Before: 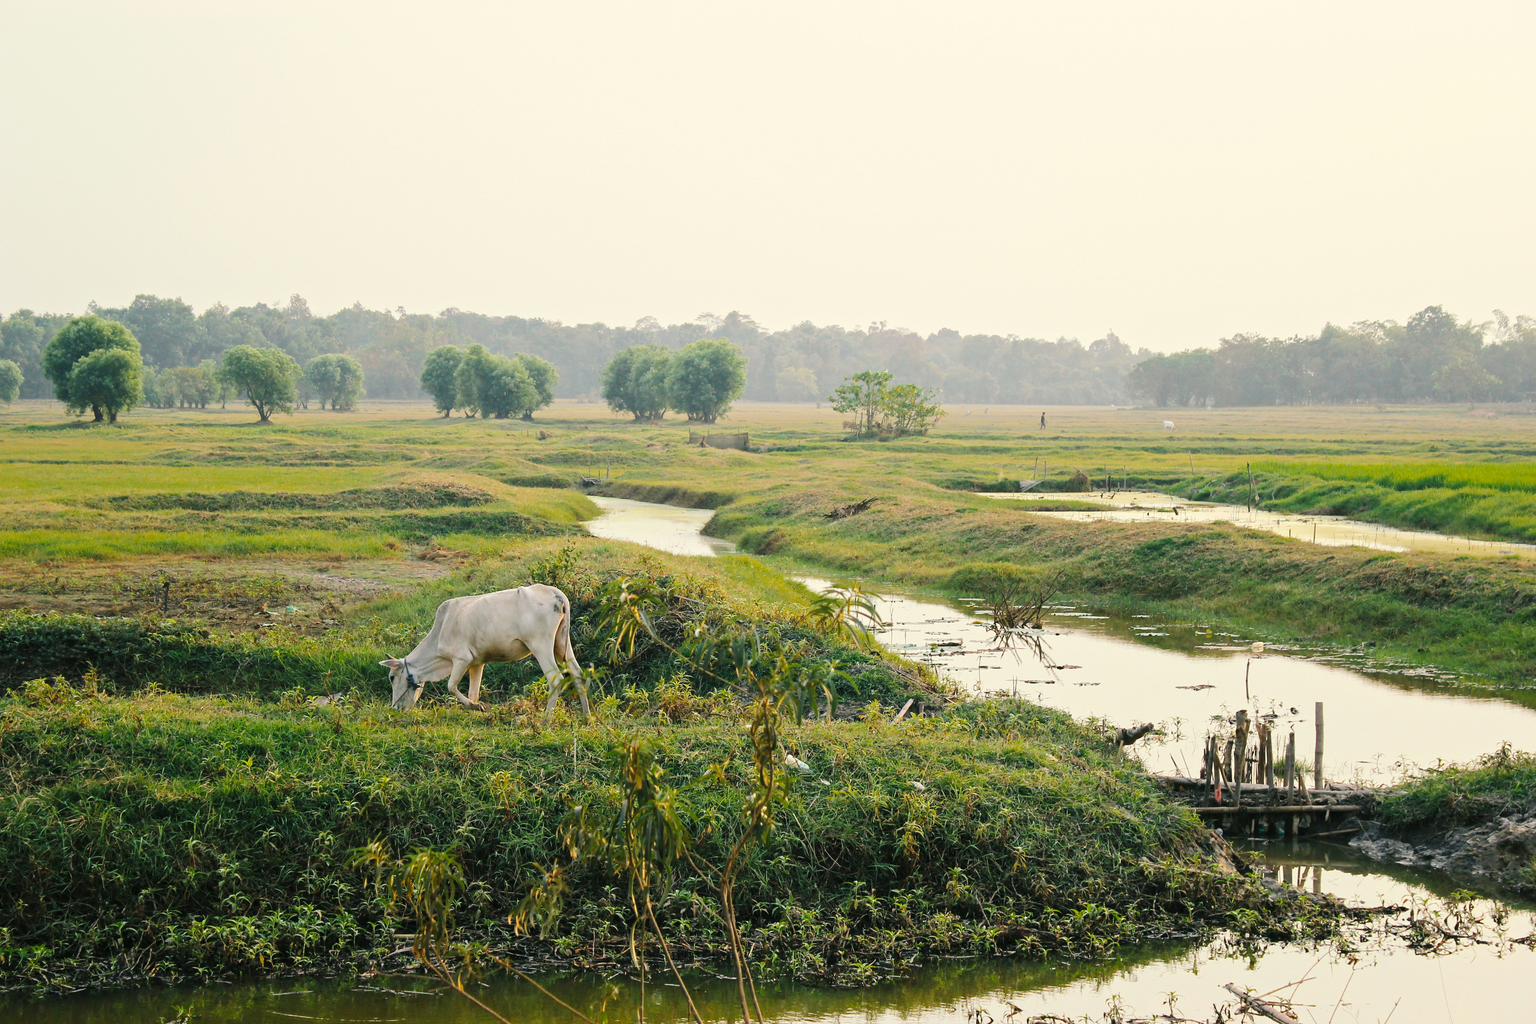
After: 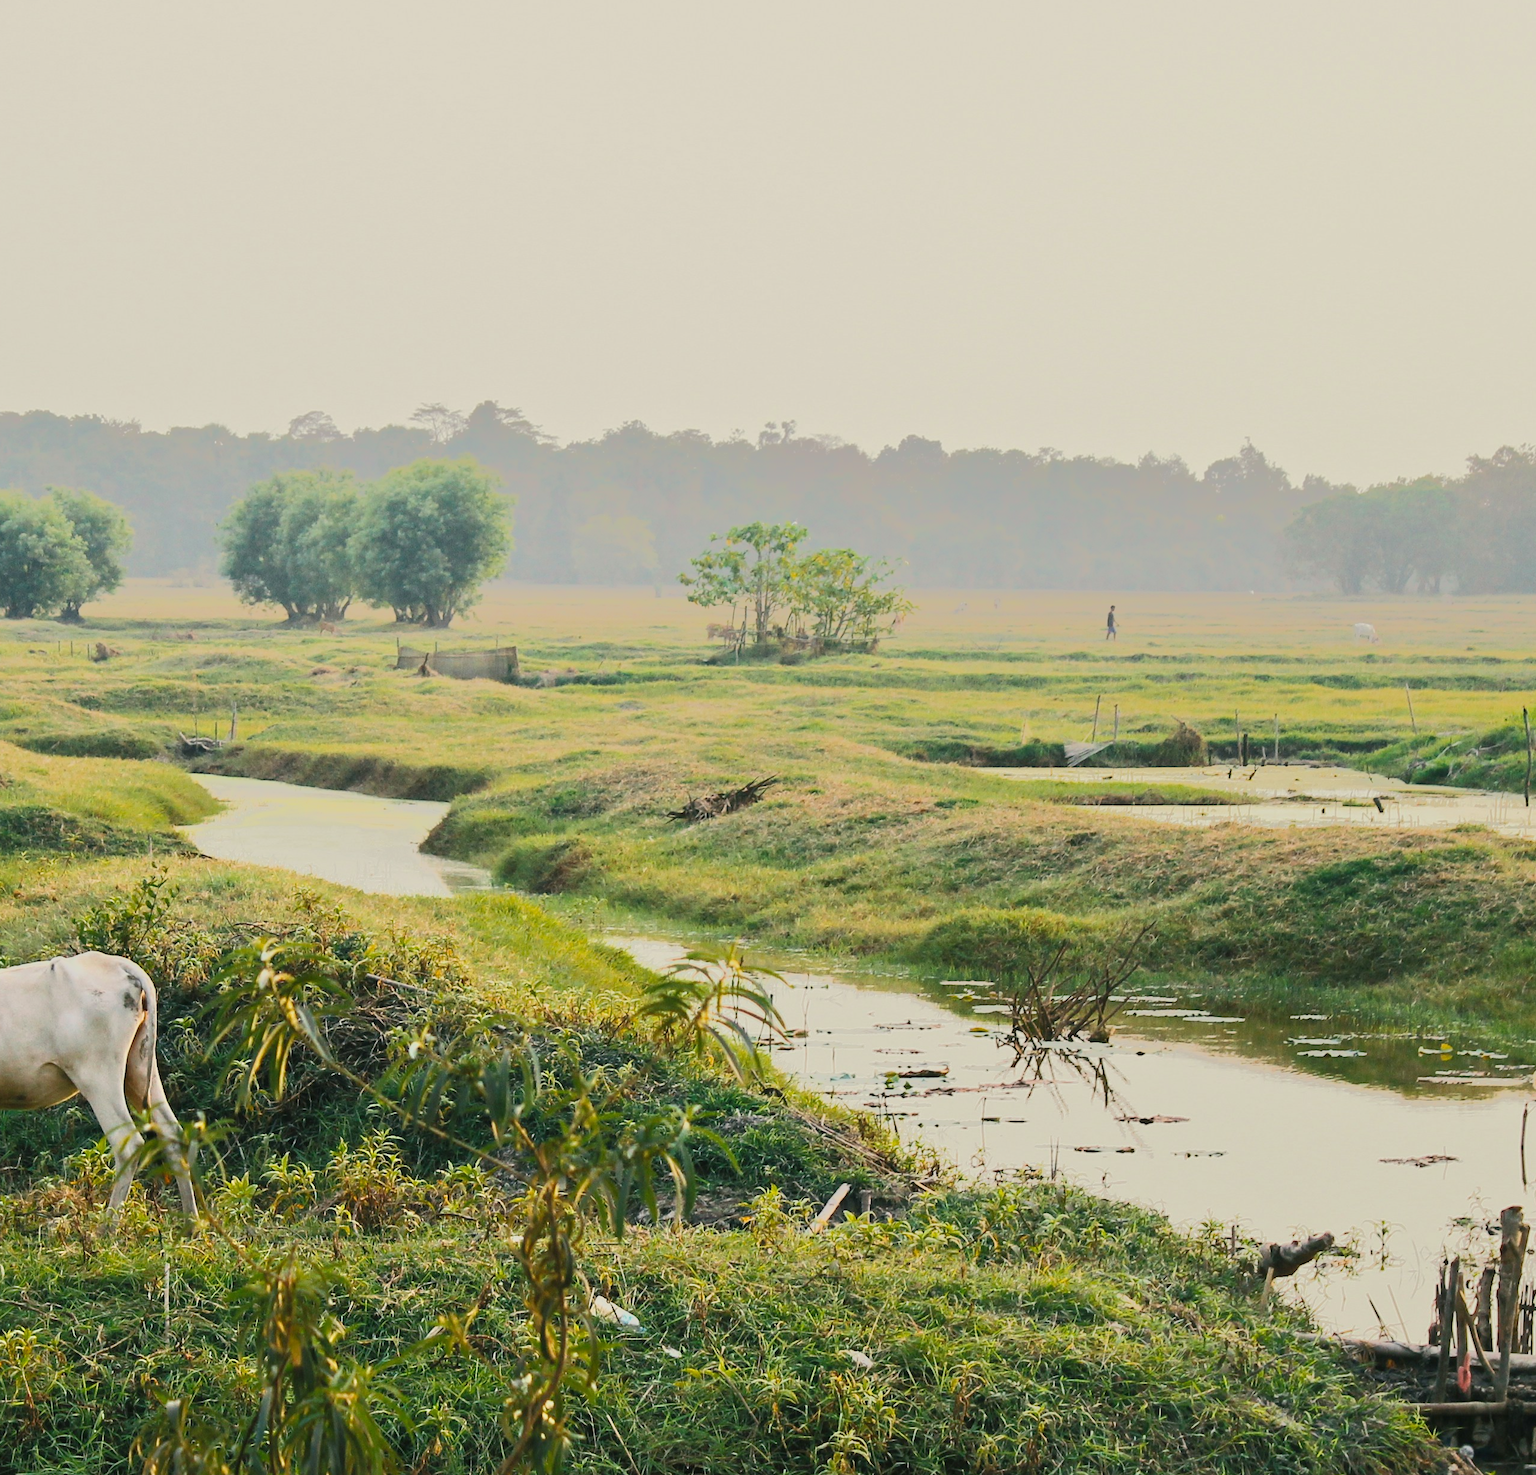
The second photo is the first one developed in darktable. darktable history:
crop: left 32.075%, top 10.976%, right 18.355%, bottom 17.596%
tone equalizer: -7 EV -0.63 EV, -6 EV 1 EV, -5 EV -0.45 EV, -4 EV 0.43 EV, -3 EV 0.41 EV, -2 EV 0.15 EV, -1 EV -0.15 EV, +0 EV -0.39 EV, smoothing diameter 25%, edges refinement/feathering 10, preserve details guided filter
